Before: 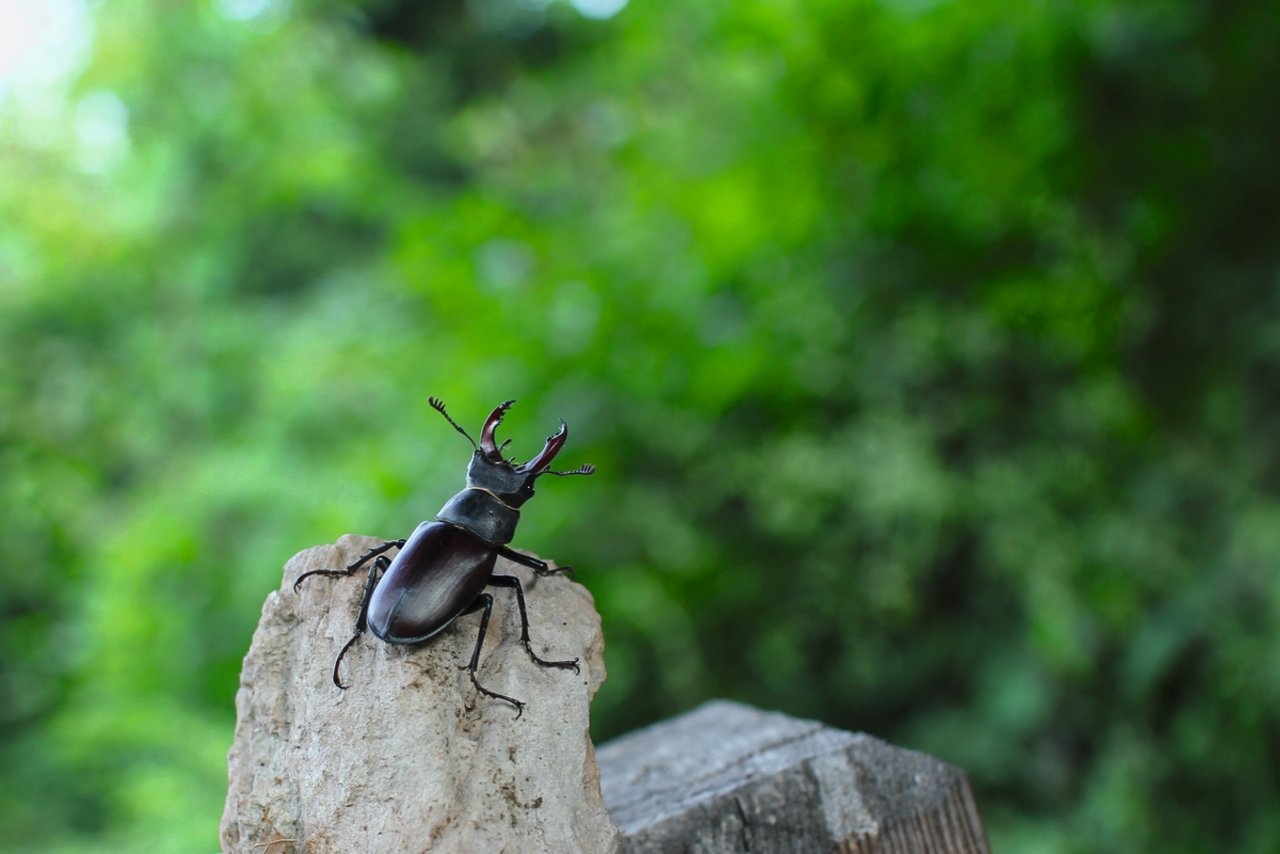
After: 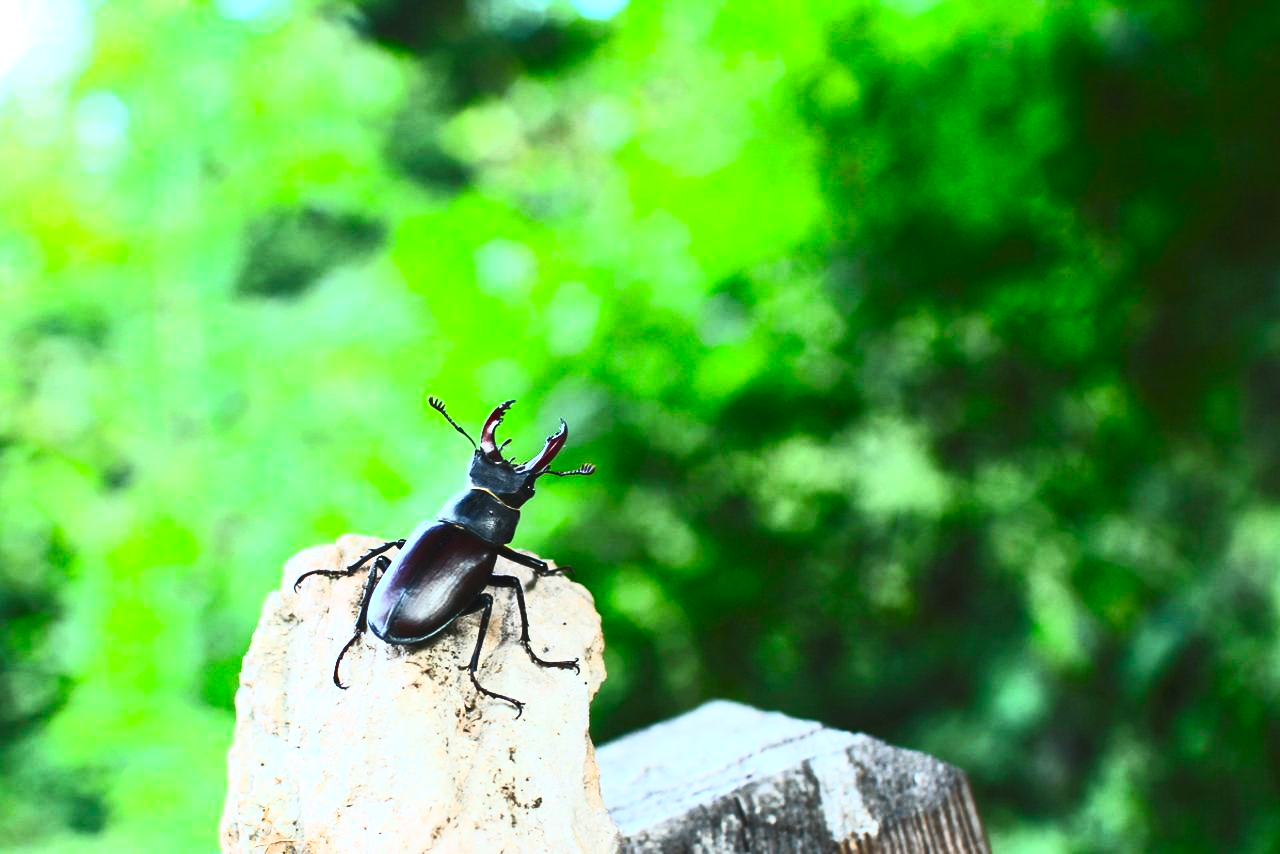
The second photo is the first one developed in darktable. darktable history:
contrast brightness saturation: contrast 0.824, brightness 0.595, saturation 0.579
exposure: exposure 0.297 EV, compensate highlight preservation false
